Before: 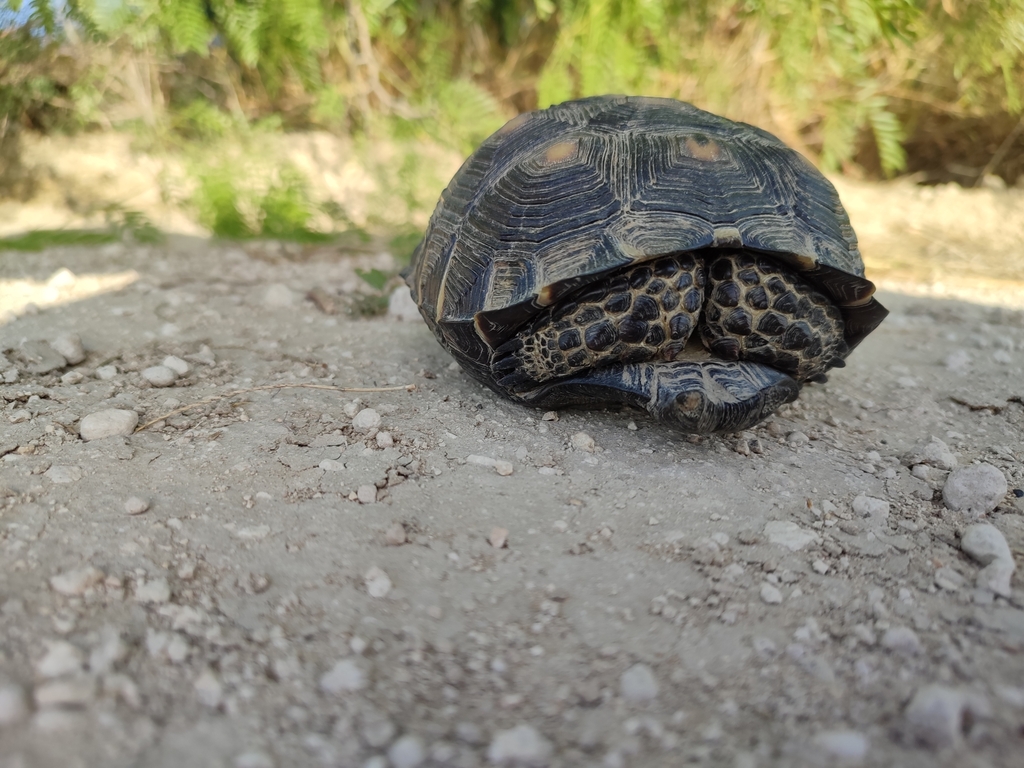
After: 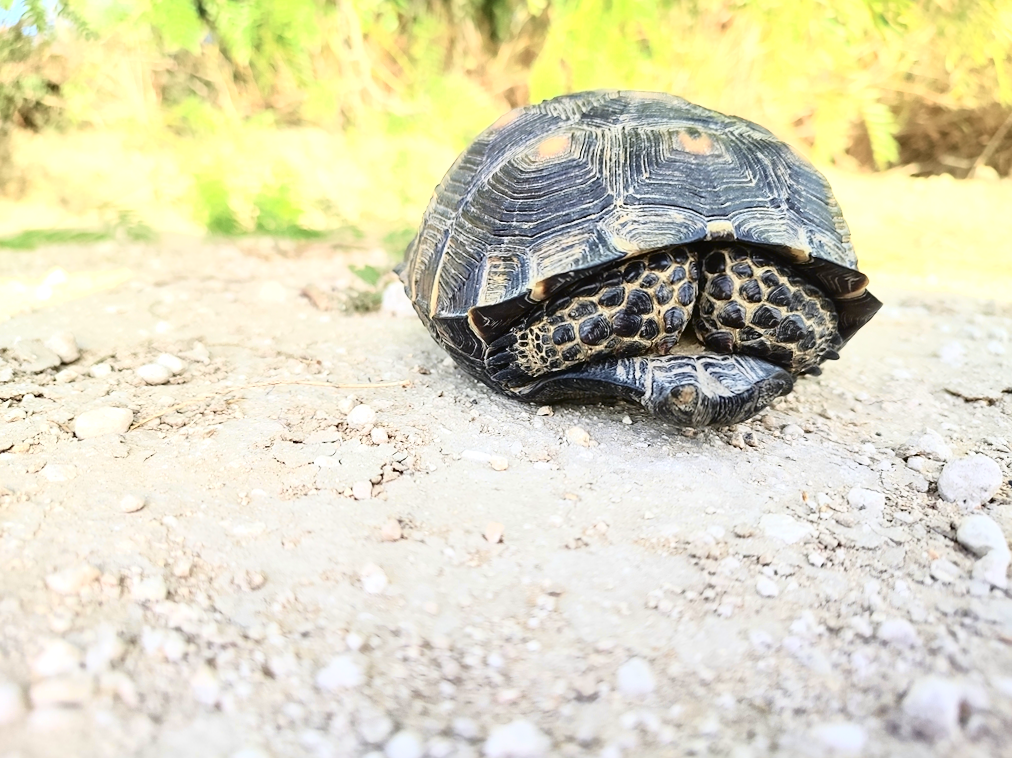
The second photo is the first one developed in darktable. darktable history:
exposure: exposure 1.2 EV, compensate highlight preservation false
white balance: red 1.009, blue 1.027
sharpen: radius 1.272, amount 0.305, threshold 0
tone curve: curves: ch0 [(0, 0.023) (0.087, 0.065) (0.184, 0.168) (0.45, 0.54) (0.57, 0.683) (0.706, 0.841) (0.877, 0.948) (1, 0.984)]; ch1 [(0, 0) (0.388, 0.369) (0.447, 0.447) (0.505, 0.5) (0.534, 0.535) (0.563, 0.563) (0.579, 0.59) (0.644, 0.663) (1, 1)]; ch2 [(0, 0) (0.301, 0.259) (0.385, 0.395) (0.492, 0.496) (0.518, 0.537) (0.583, 0.605) (0.673, 0.667) (1, 1)], color space Lab, independent channels, preserve colors none
rotate and perspective: rotation -0.45°, automatic cropping original format, crop left 0.008, crop right 0.992, crop top 0.012, crop bottom 0.988
